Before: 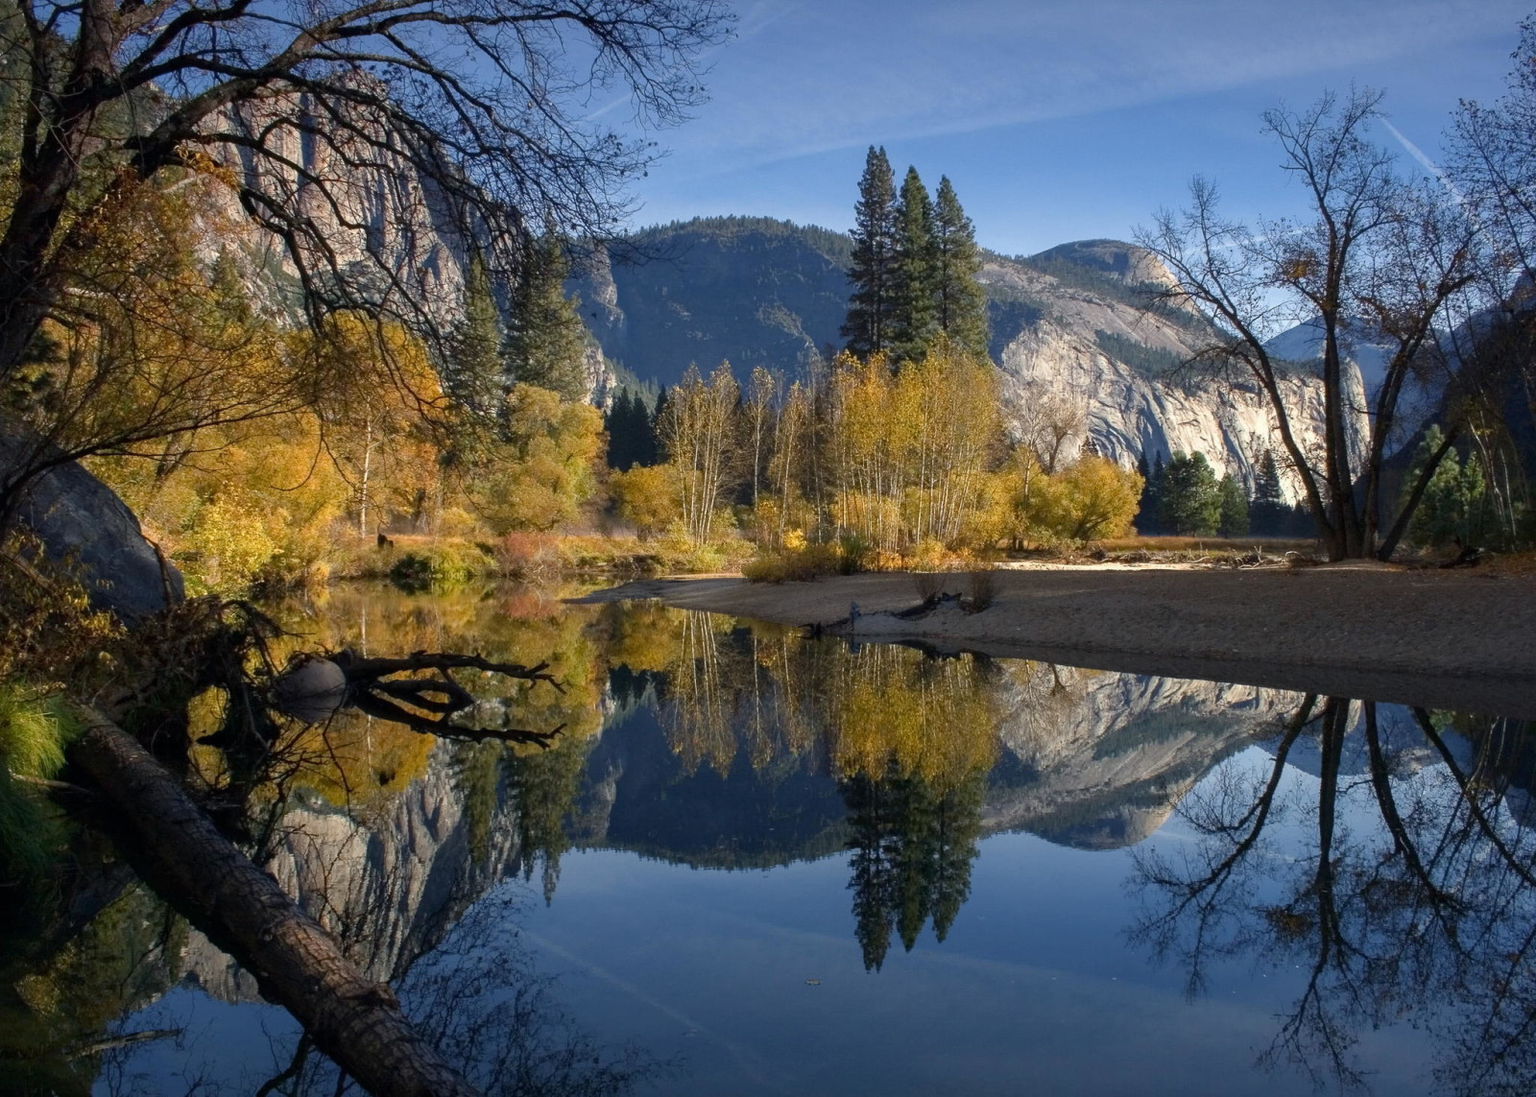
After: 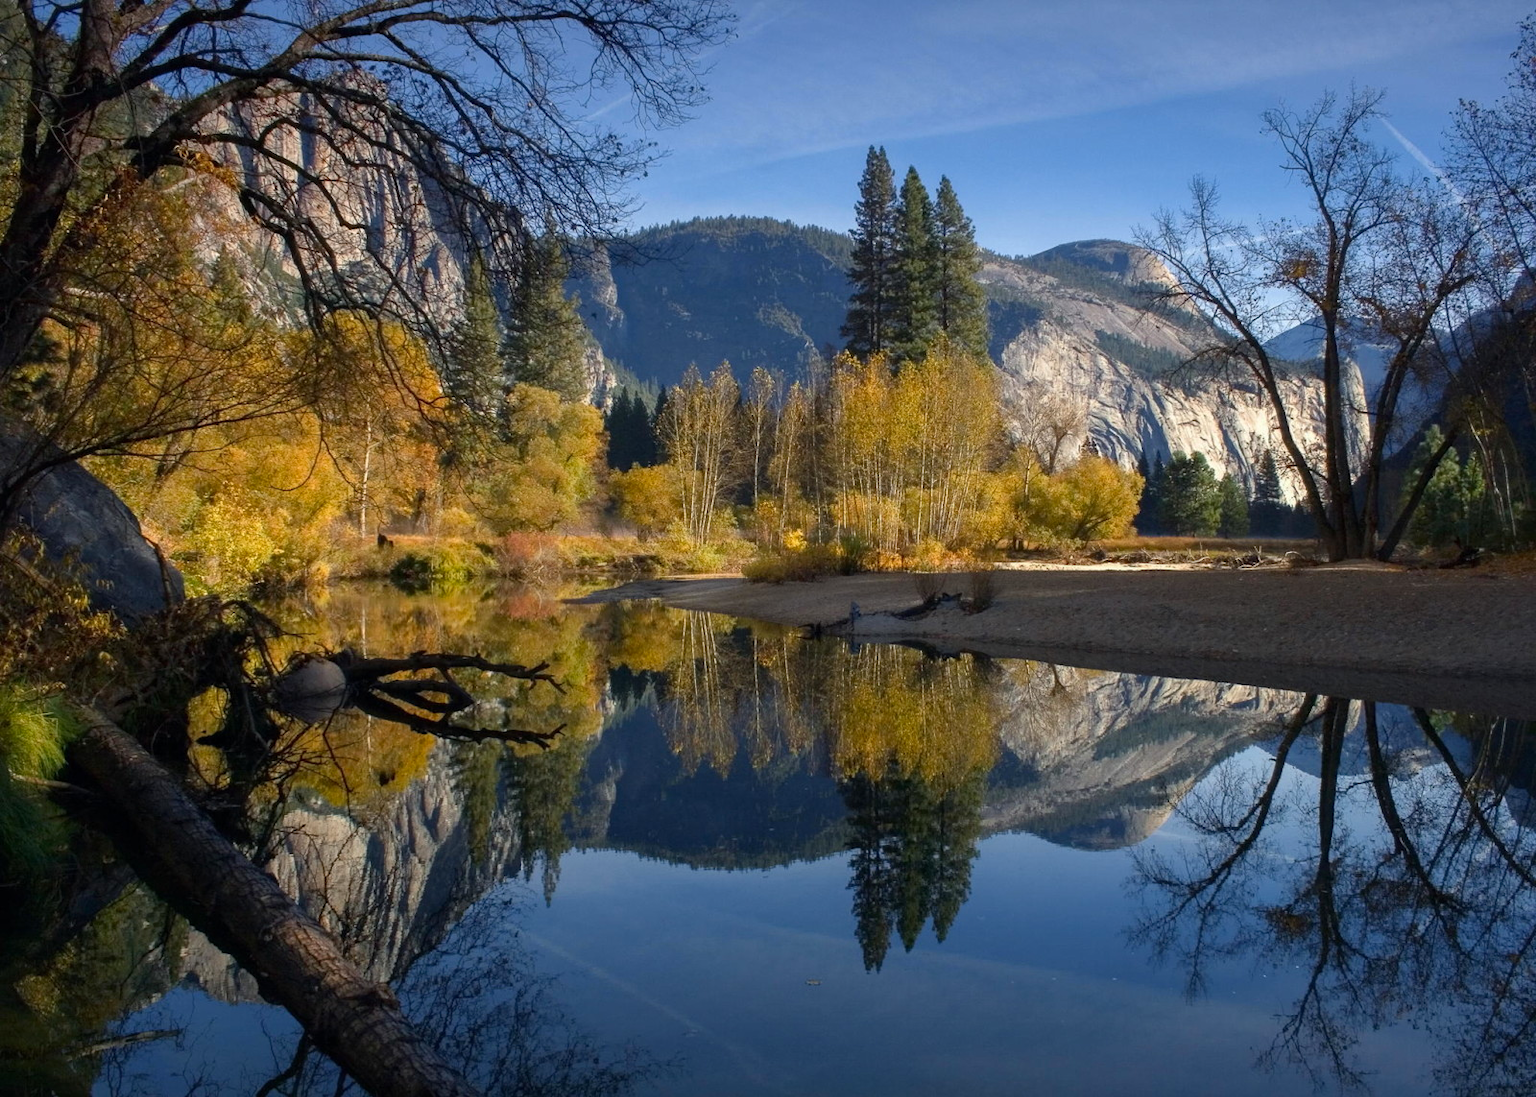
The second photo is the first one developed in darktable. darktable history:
contrast brightness saturation: saturation 0.103
